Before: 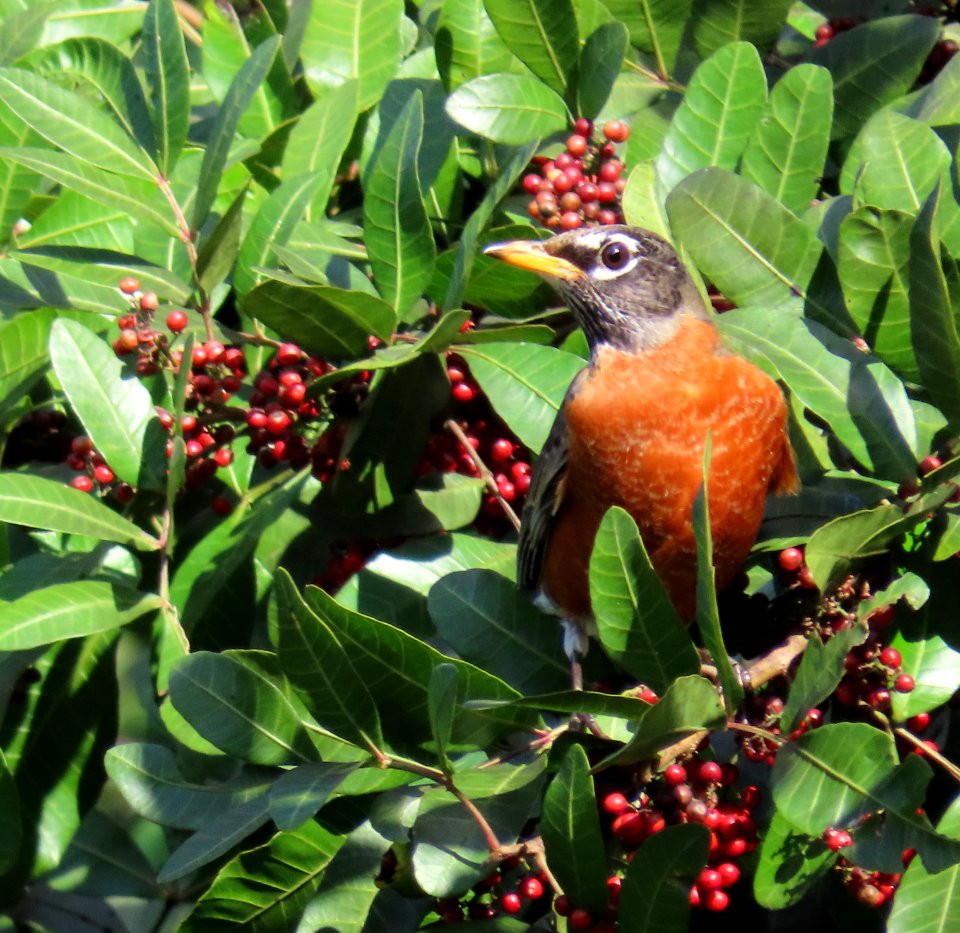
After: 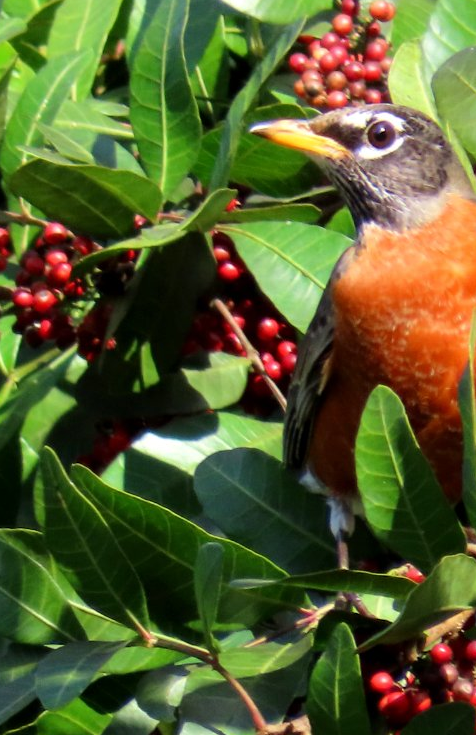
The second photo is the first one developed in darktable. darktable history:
crop and rotate: angle 0.021°, left 24.383%, top 13.047%, right 25.935%, bottom 8.038%
